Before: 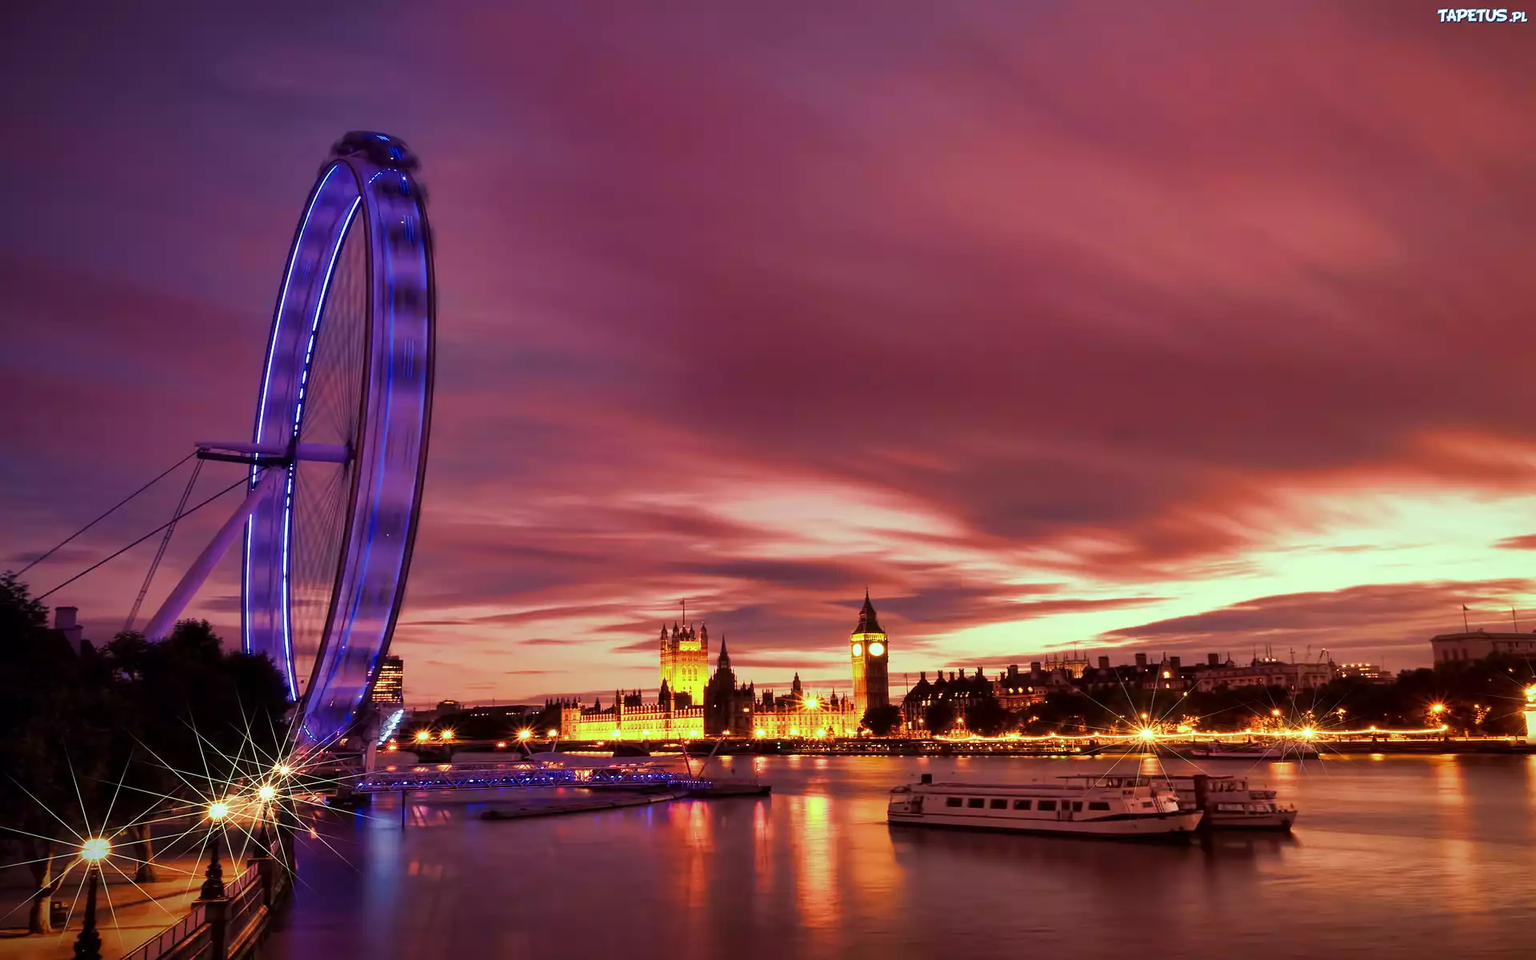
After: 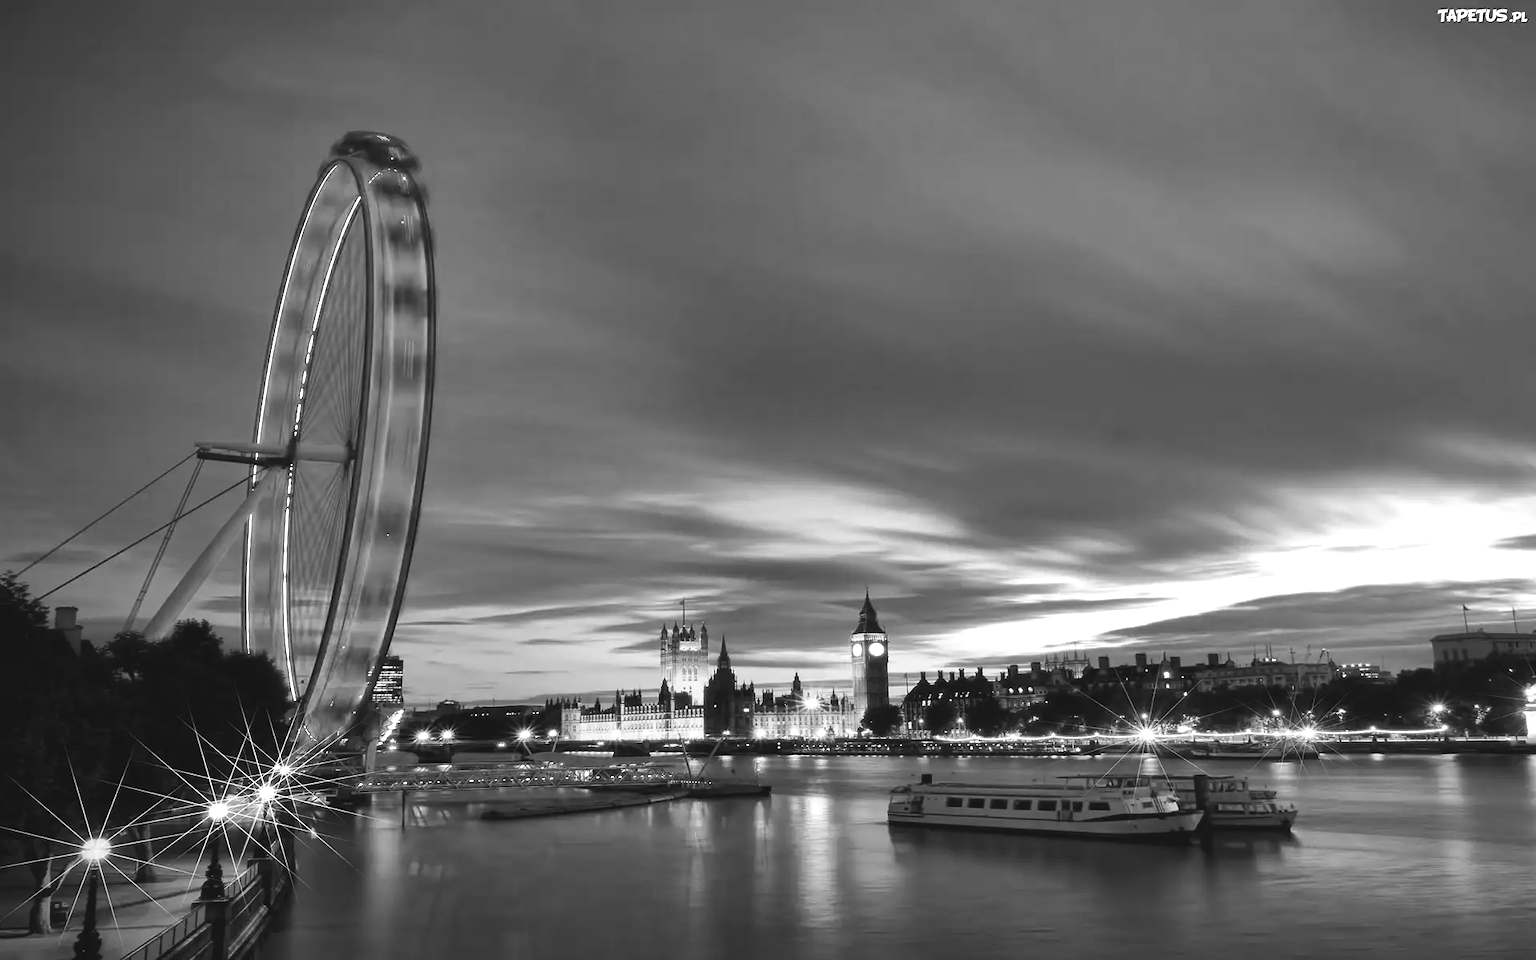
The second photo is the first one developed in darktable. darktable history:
exposure: black level correction -0.005, exposure 0.617 EV, compensate highlight preservation false
color calibration: output gray [0.25, 0.35, 0.4, 0], illuminant as shot in camera, x 0.358, y 0.373, temperature 4628.91 K
